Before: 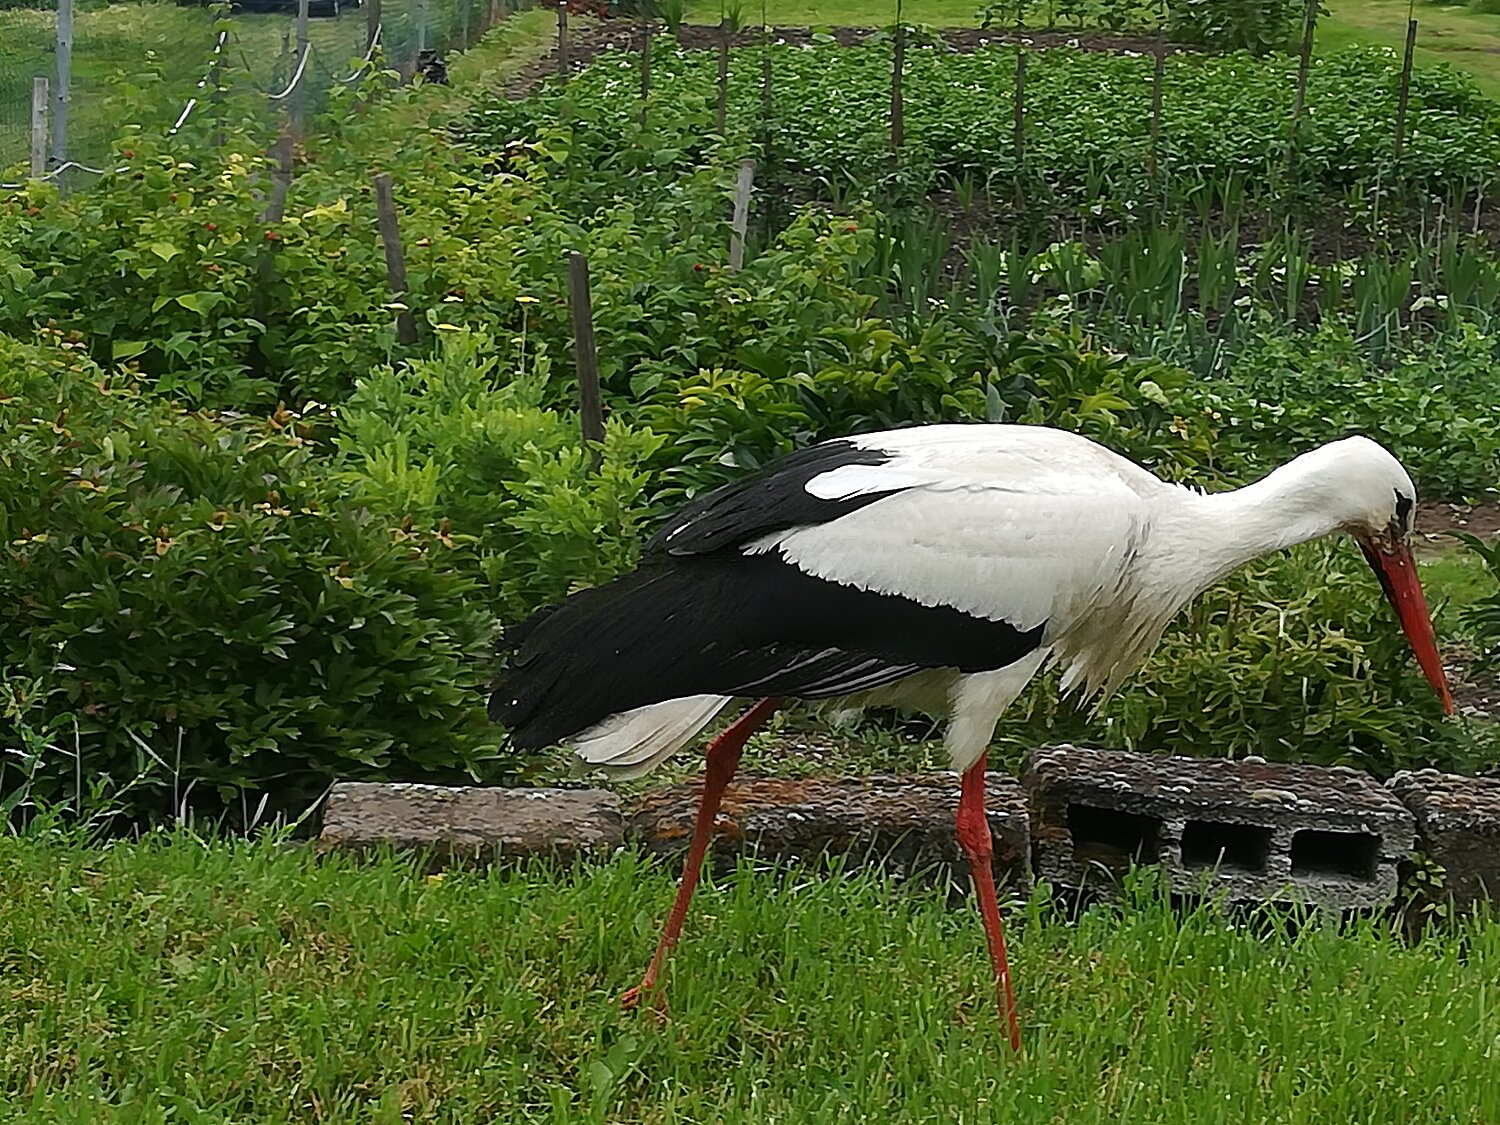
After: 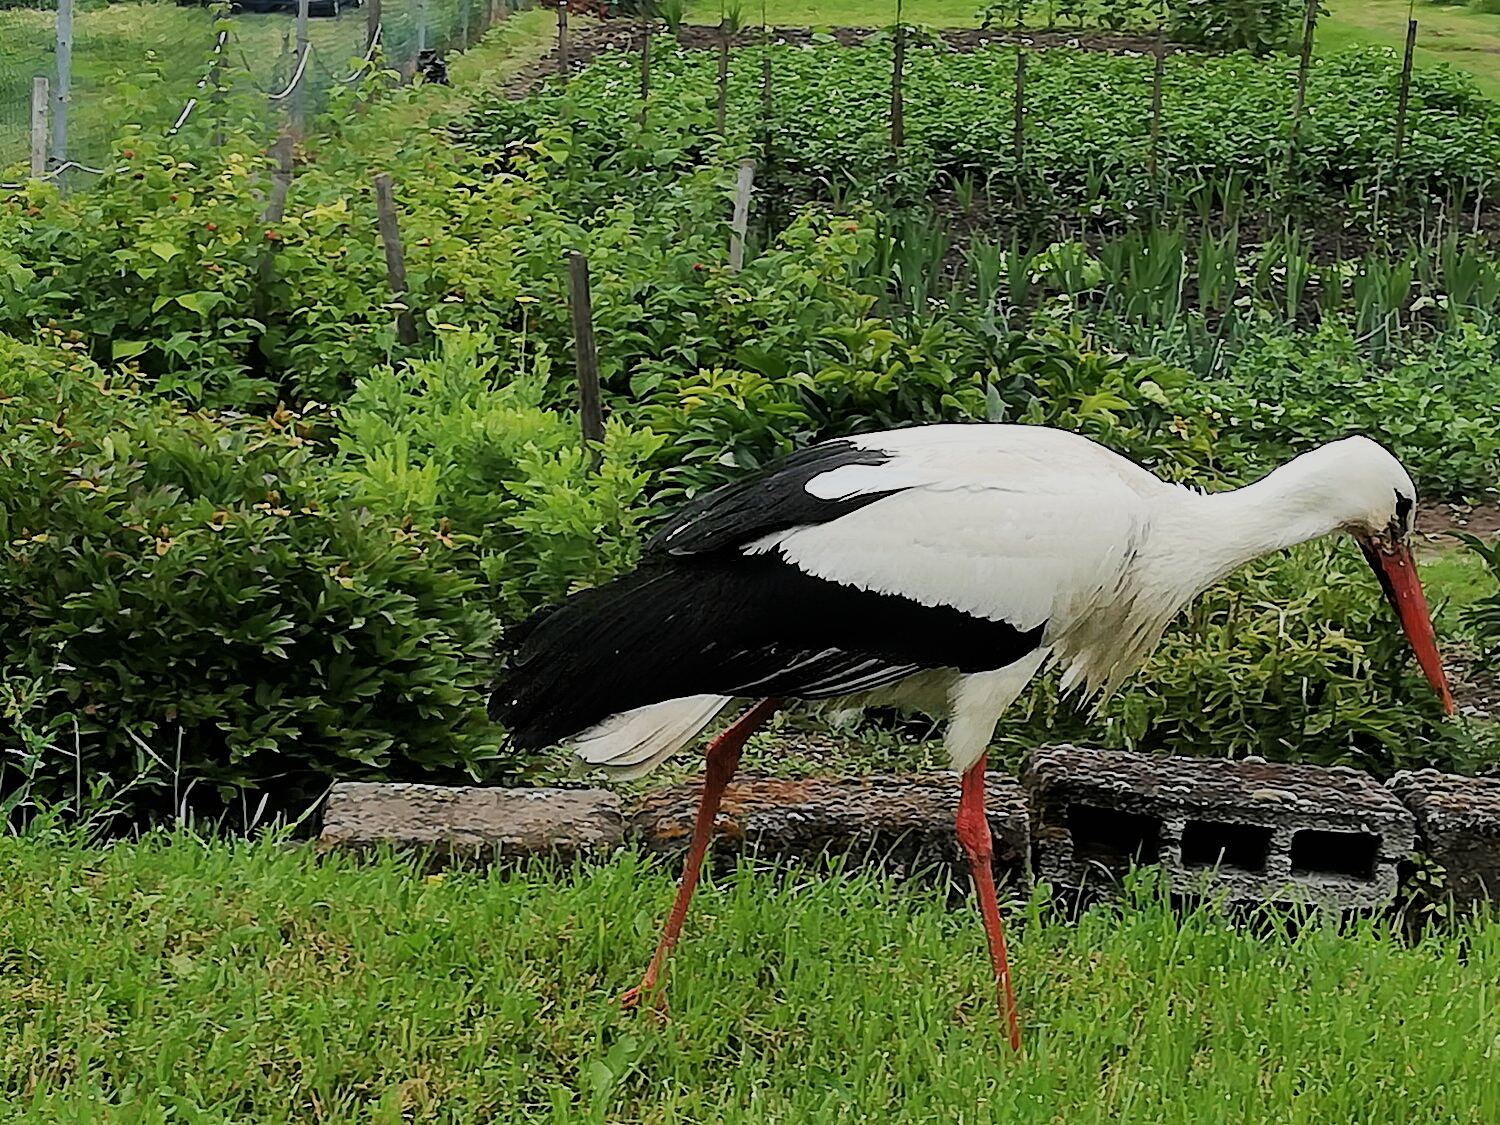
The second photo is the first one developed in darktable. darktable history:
filmic rgb: black relative exposure -6.15 EV, white relative exposure 6.96 EV, hardness 2.23, color science v6 (2022)
exposure: exposure 0.6 EV, compensate highlight preservation false
contrast brightness saturation: contrast 0.01, saturation -0.05
